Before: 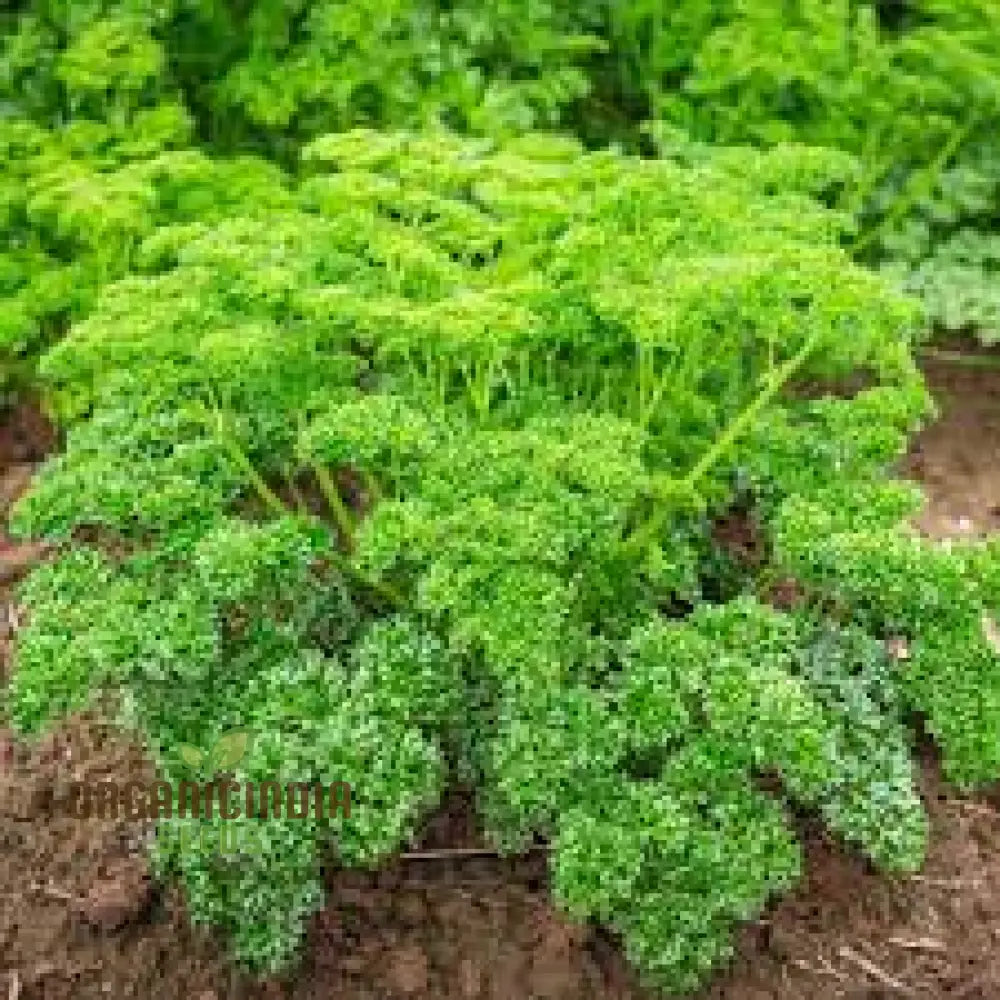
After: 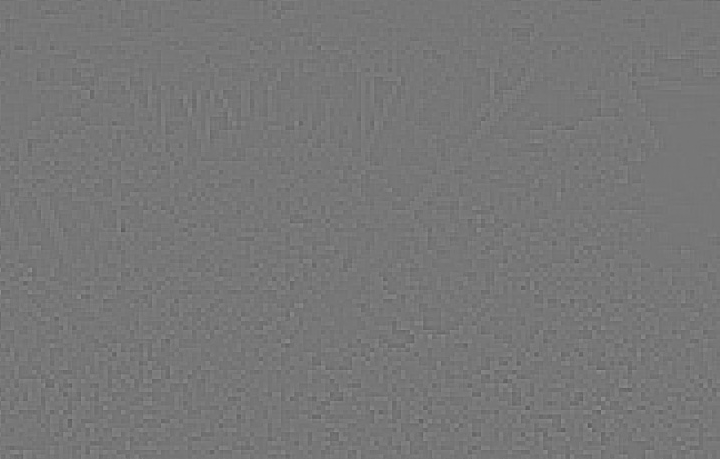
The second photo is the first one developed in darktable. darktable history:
crop and rotate: left 27.938%, top 27.046%, bottom 27.046%
highpass: sharpness 5.84%, contrast boost 8.44%
